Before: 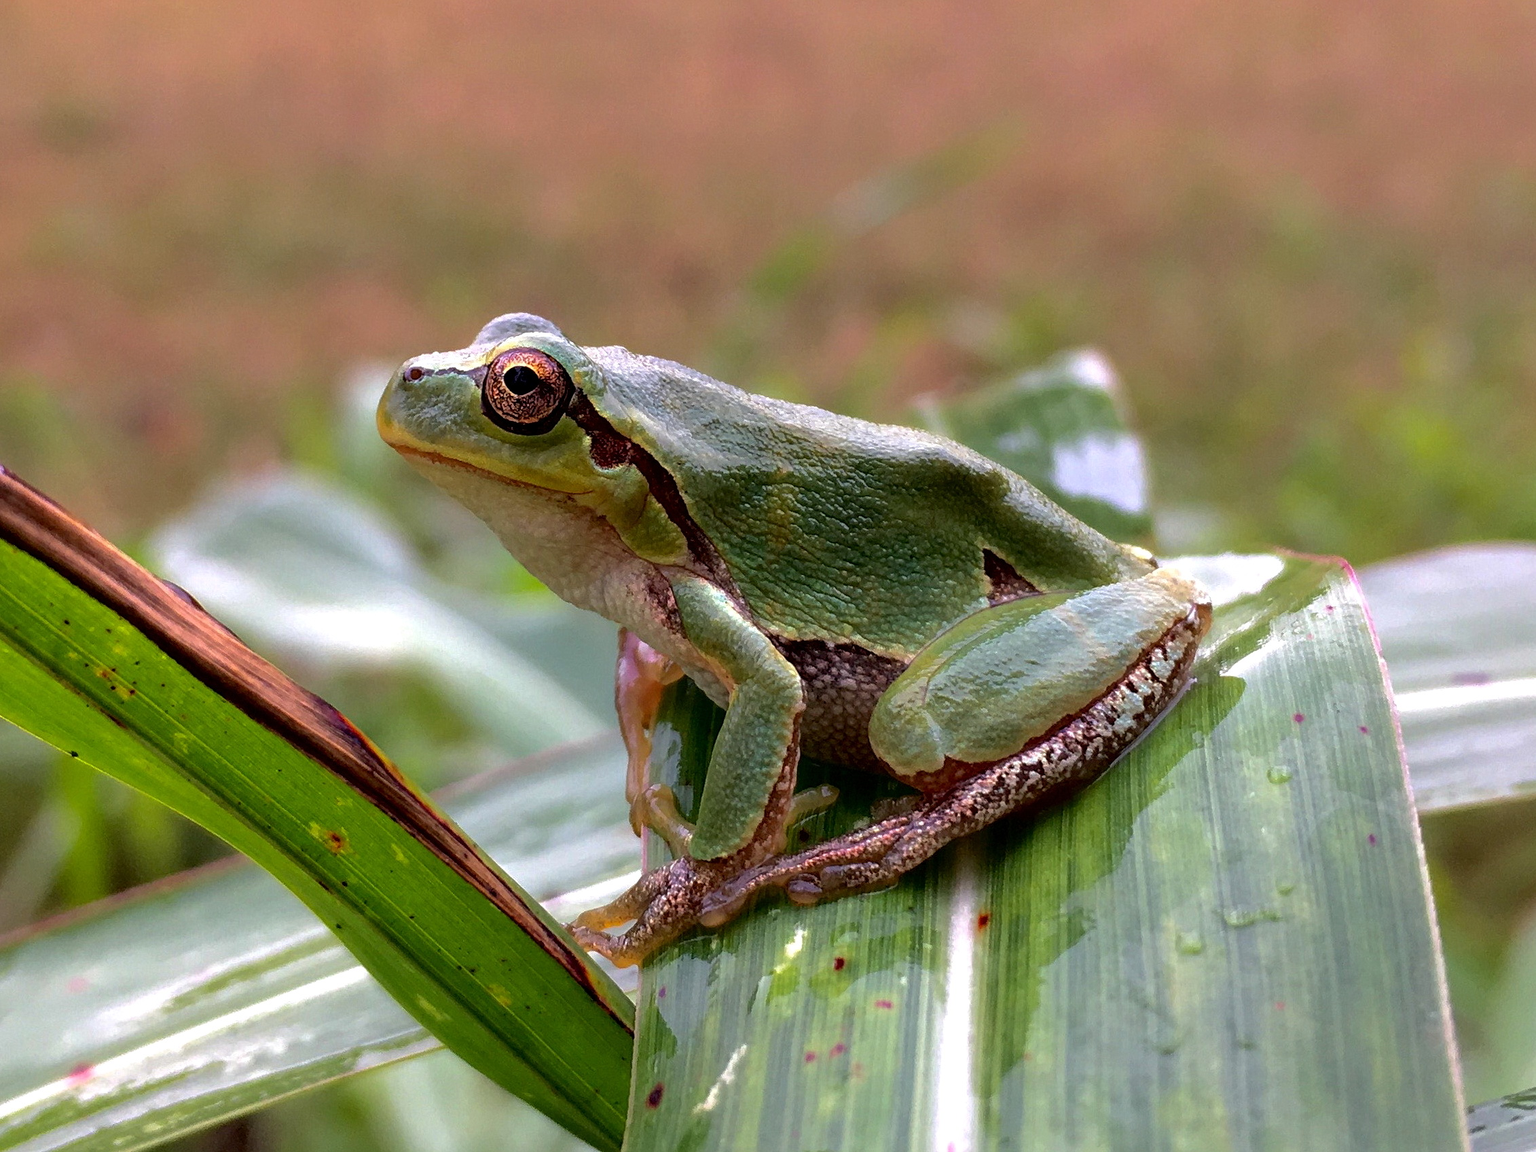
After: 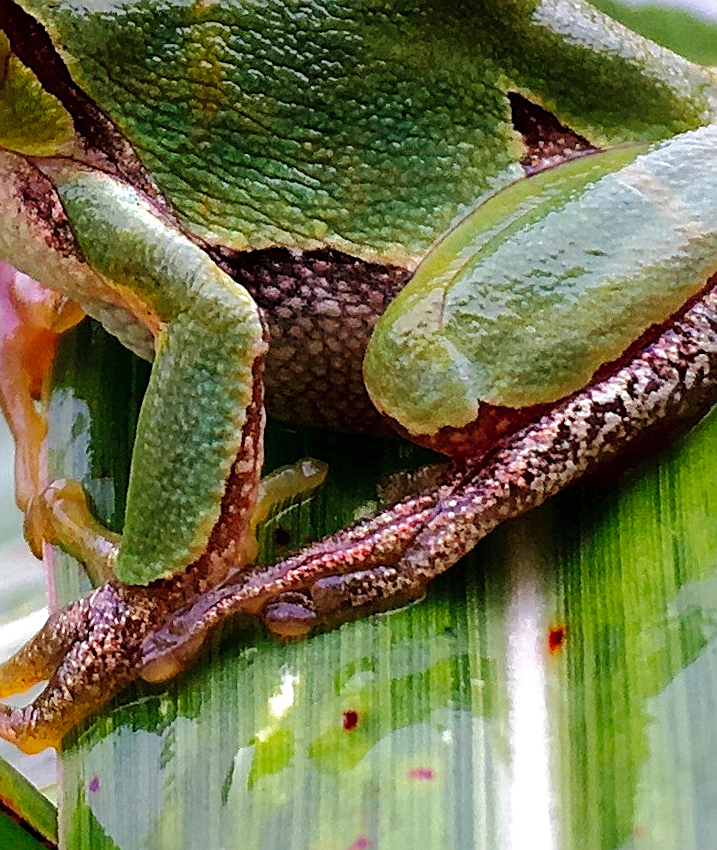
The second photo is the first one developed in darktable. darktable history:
base curve: curves: ch0 [(0, 0) (0.036, 0.025) (0.121, 0.166) (0.206, 0.329) (0.605, 0.79) (1, 1)], preserve colors none
sharpen: on, module defaults
crop: left 40.878%, top 39.176%, right 25.993%, bottom 3.081%
rotate and perspective: rotation -5°, crop left 0.05, crop right 0.952, crop top 0.11, crop bottom 0.89
shadows and highlights: on, module defaults
